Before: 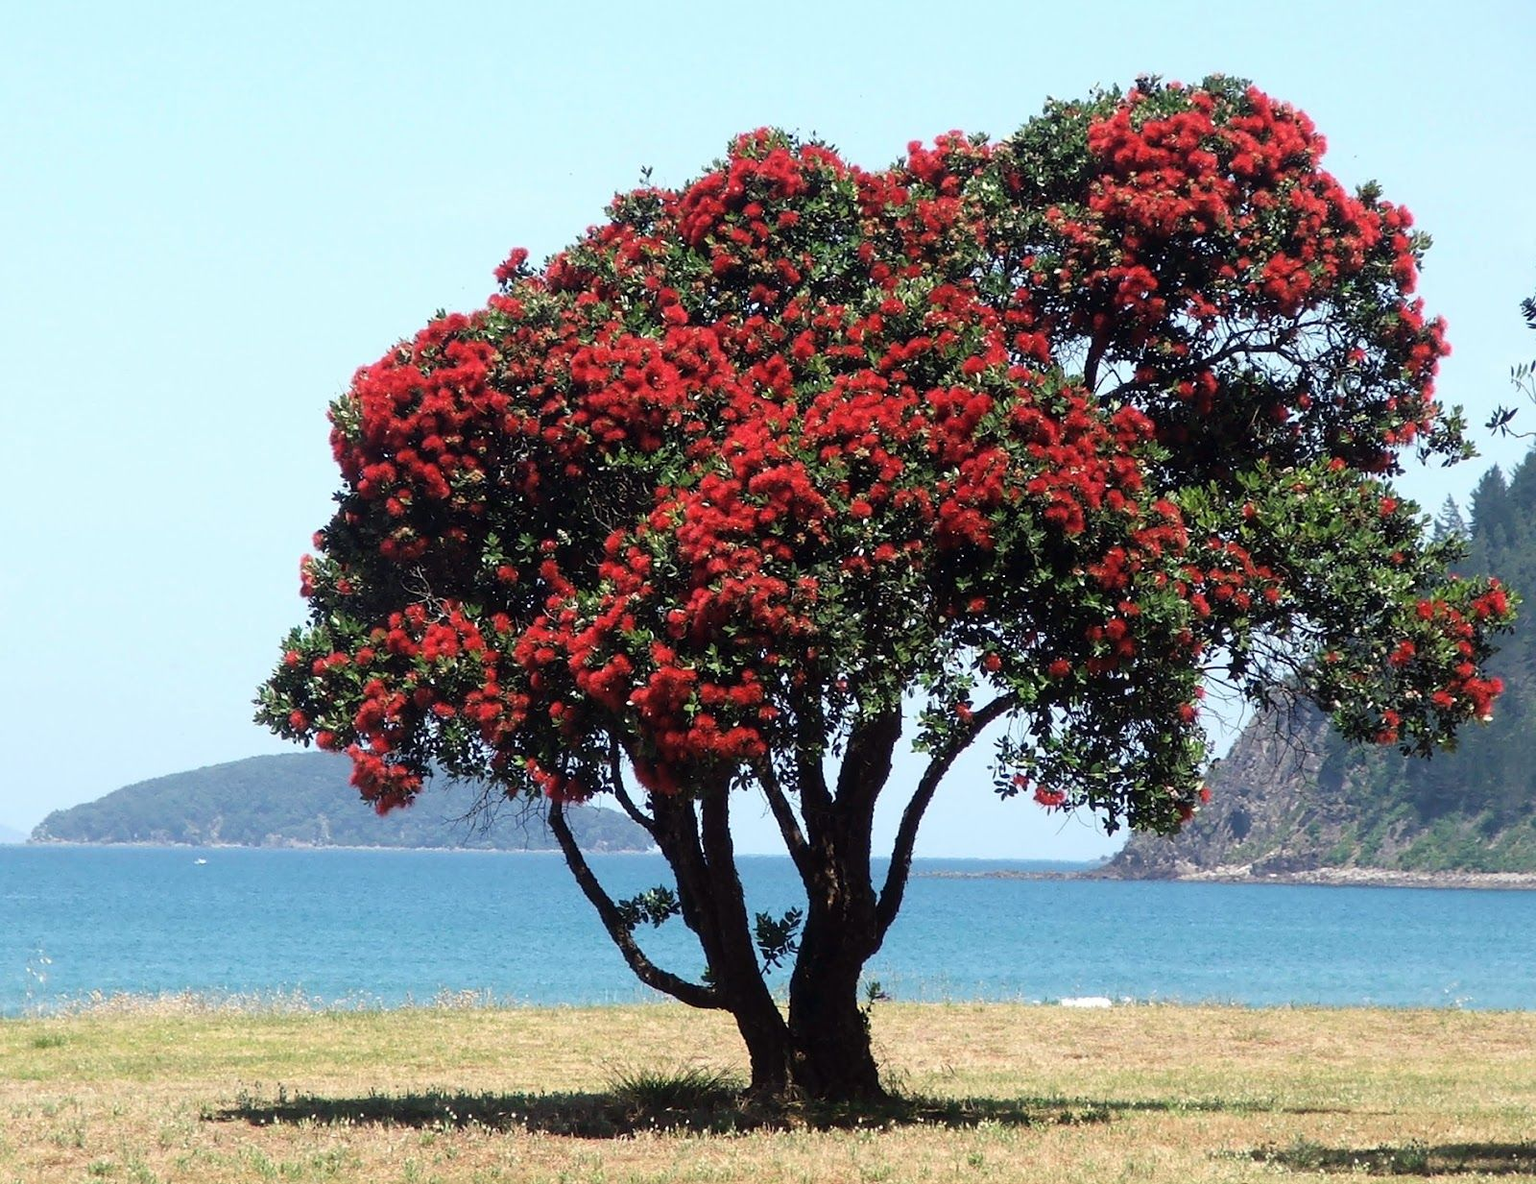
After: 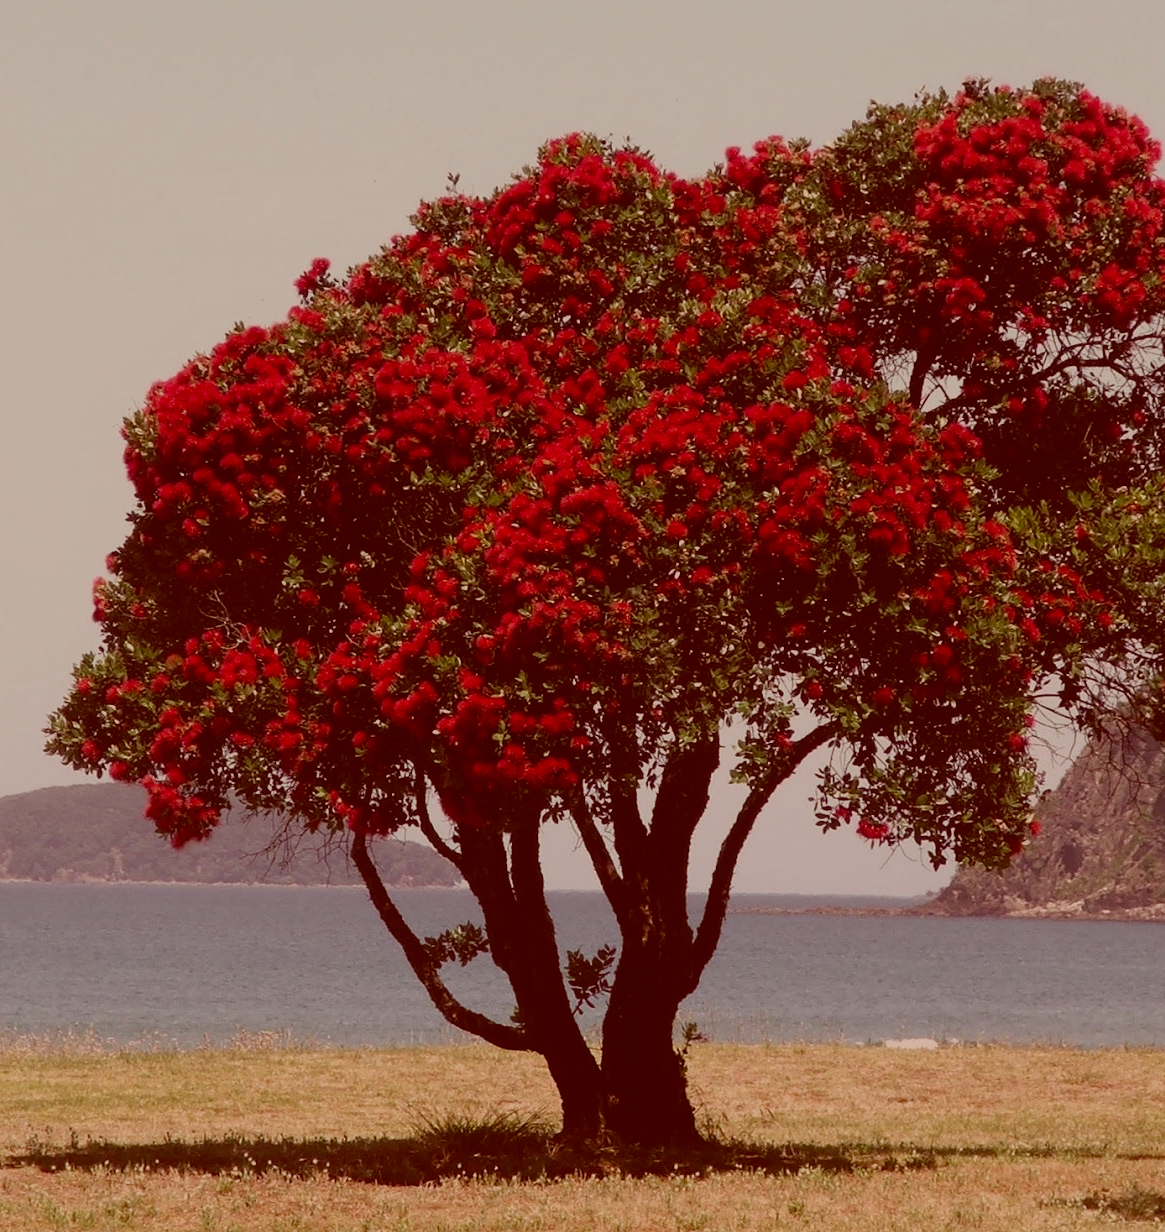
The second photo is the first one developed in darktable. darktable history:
color calibration: illuminant Planckian (black body), x 0.351, y 0.351, temperature 4763.71 K
crop: left 13.773%, right 13.381%
color balance rgb: perceptual saturation grading › global saturation 20%, perceptual saturation grading › highlights -24.846%, perceptual saturation grading › shadows 24.204%
color correction: highlights a* 9.54, highlights b* 9.04, shadows a* 39.22, shadows b* 39.5, saturation 0.778
tone equalizer: -8 EV -0.552 EV
exposure: black level correction -0.016, exposure -1.015 EV, compensate exposure bias true, compensate highlight preservation false
